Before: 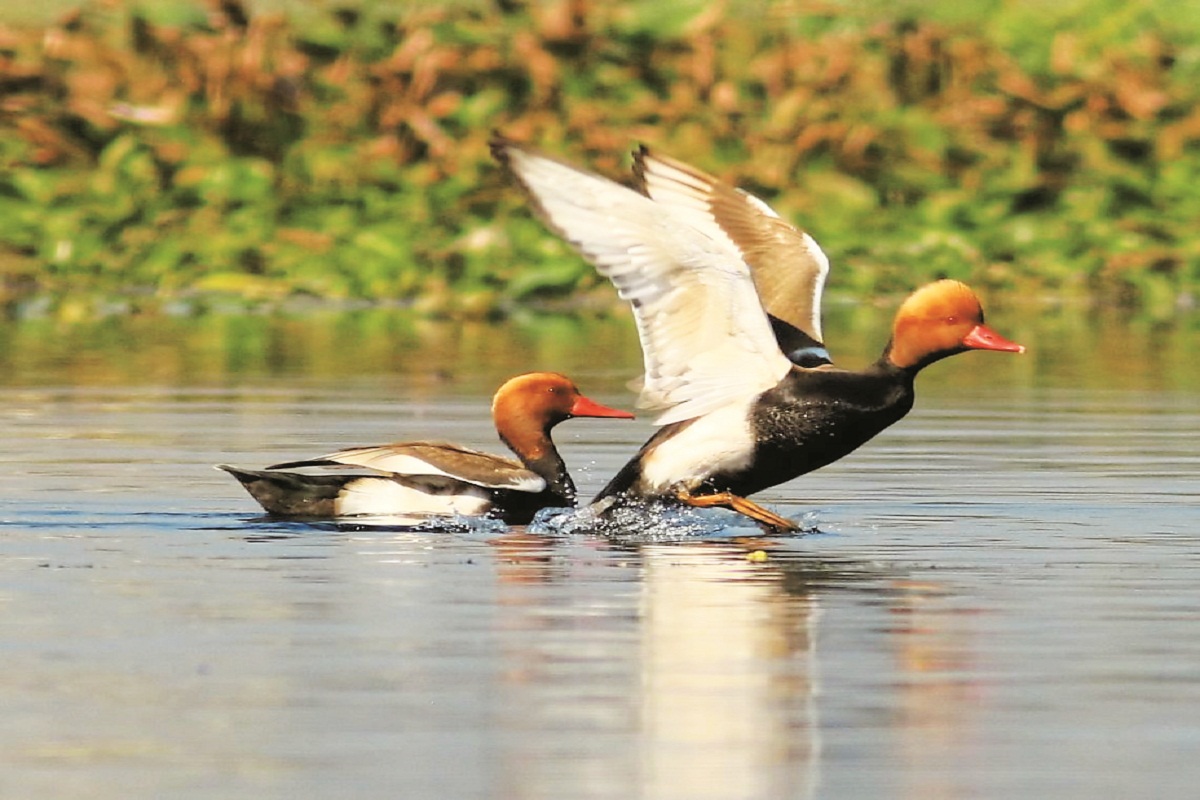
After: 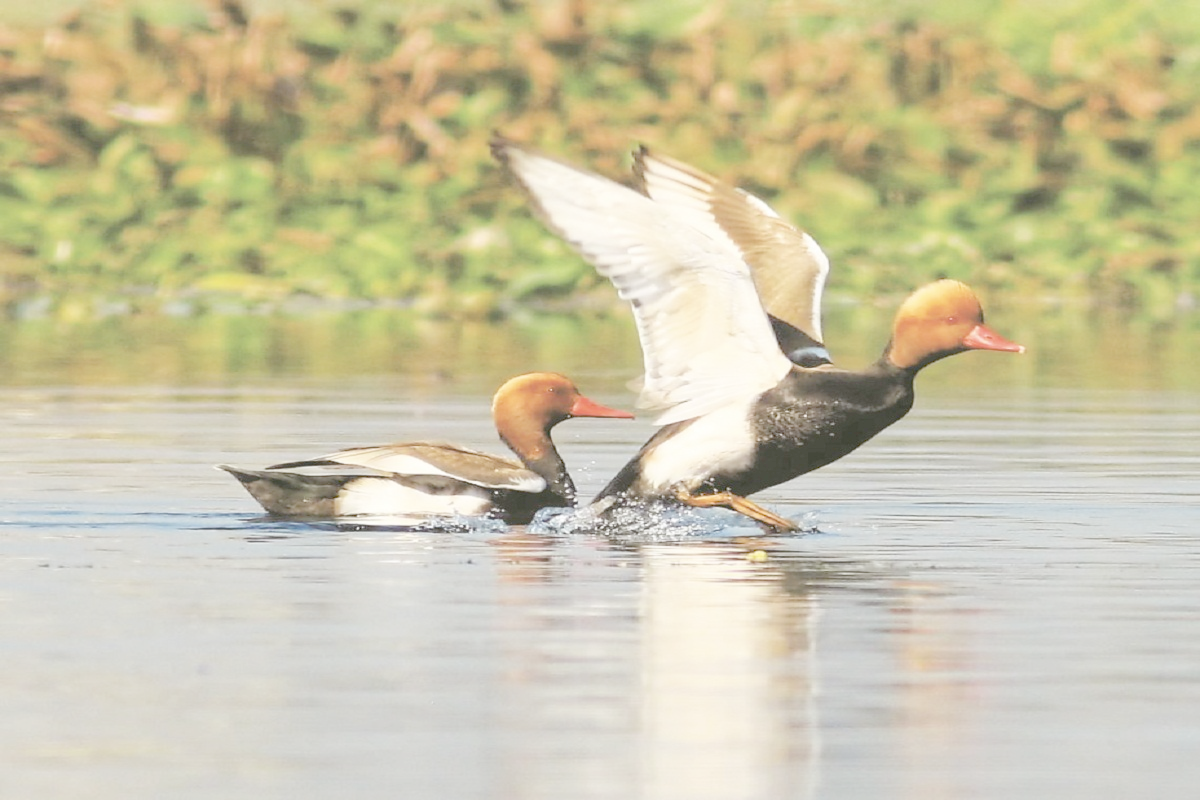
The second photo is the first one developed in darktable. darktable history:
shadows and highlights: shadows 25.25, highlights -26.07
